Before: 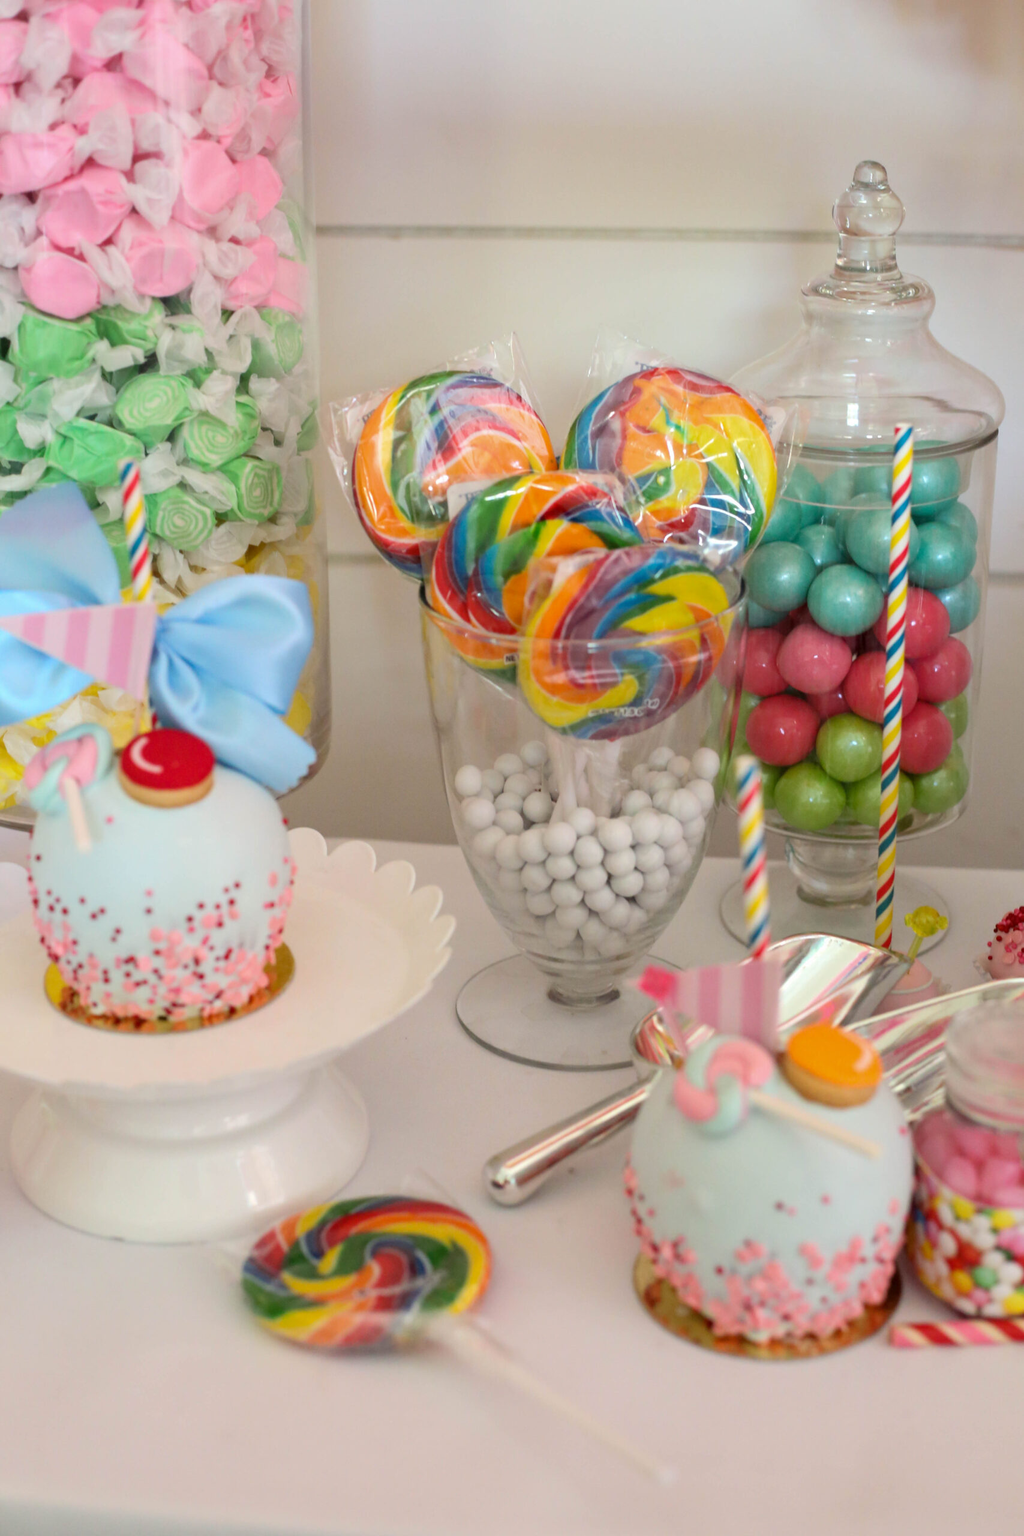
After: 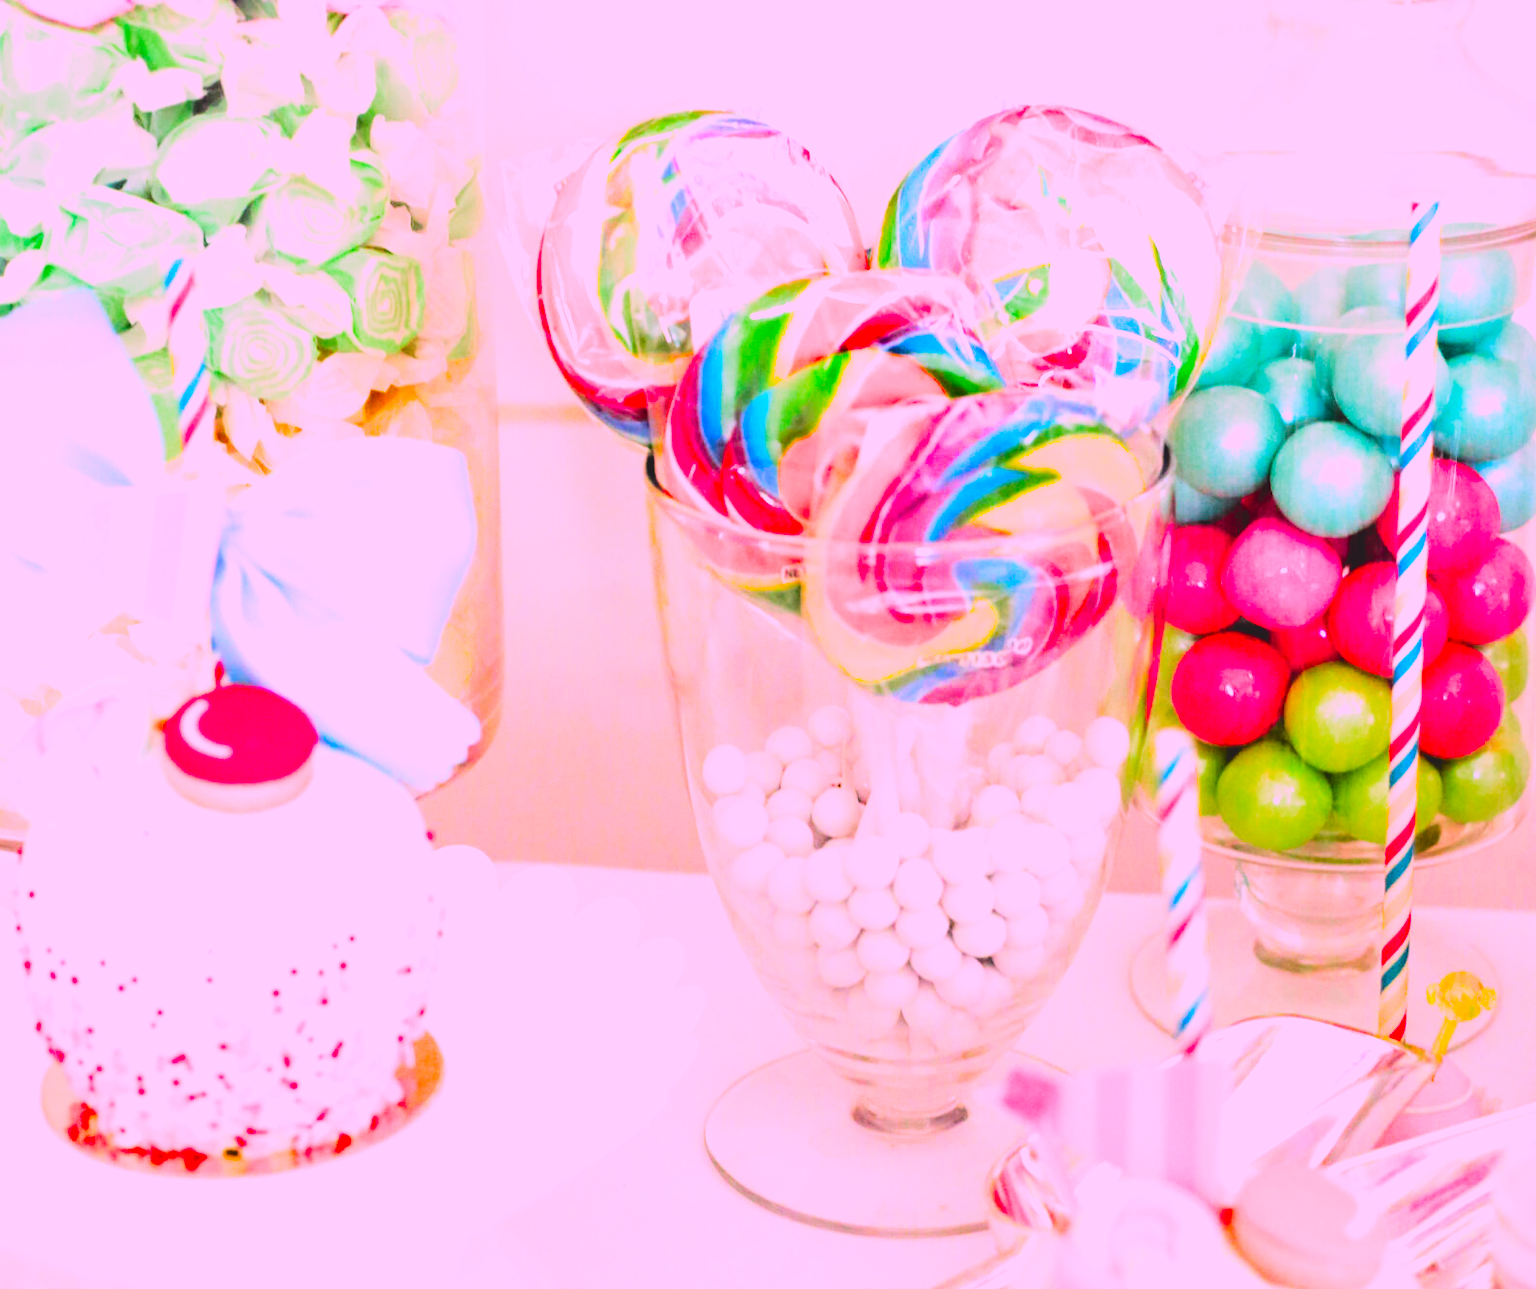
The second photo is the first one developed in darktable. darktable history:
color correction: highlights a* 18.73, highlights b* -11.71, saturation 1.69
crop: left 1.824%, top 19.7%, right 4.974%, bottom 28.141%
filmic rgb: black relative exposure -5.07 EV, white relative exposure 3.54 EV, hardness 3.18, contrast 1.411, highlights saturation mix -28.53%
tone equalizer: -8 EV -0.775 EV, -7 EV -0.721 EV, -6 EV -0.598 EV, -5 EV -0.403 EV, -3 EV 0.374 EV, -2 EV 0.6 EV, -1 EV 0.695 EV, +0 EV 0.77 EV, edges refinement/feathering 500, mask exposure compensation -1.57 EV, preserve details no
contrast brightness saturation: contrast -0.208, saturation 0.188
exposure: black level correction 0, exposure 1.378 EV, compensate highlight preservation false
